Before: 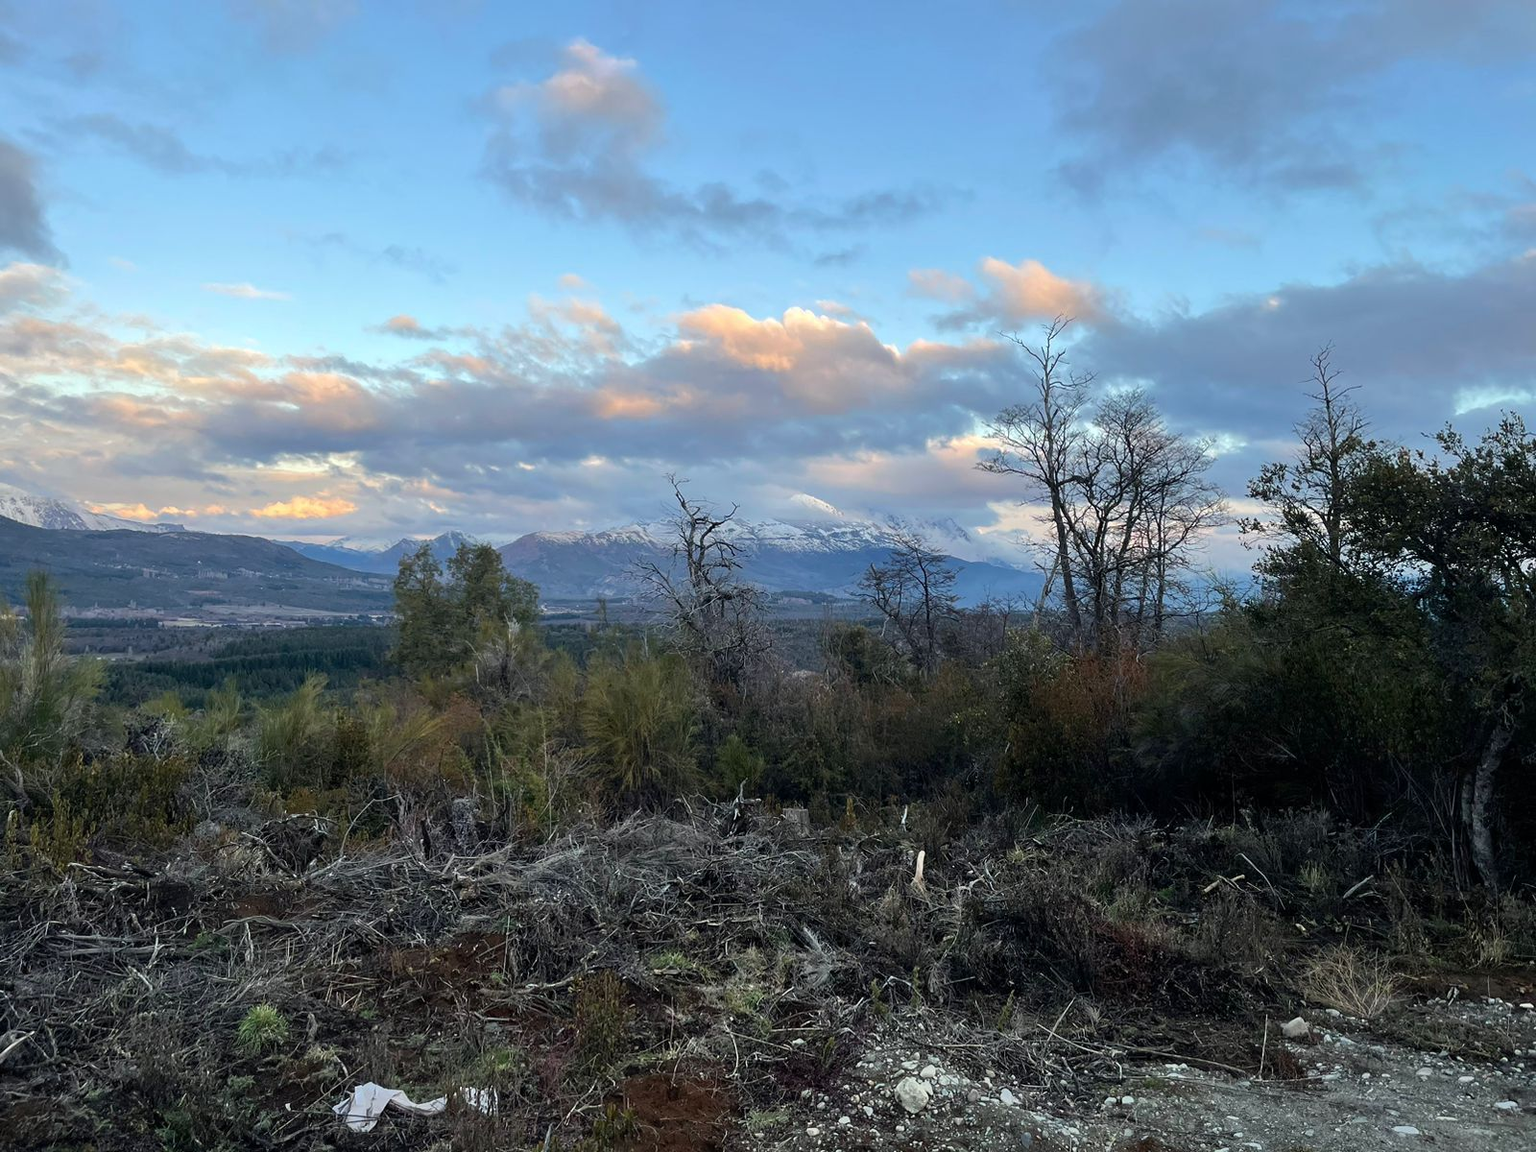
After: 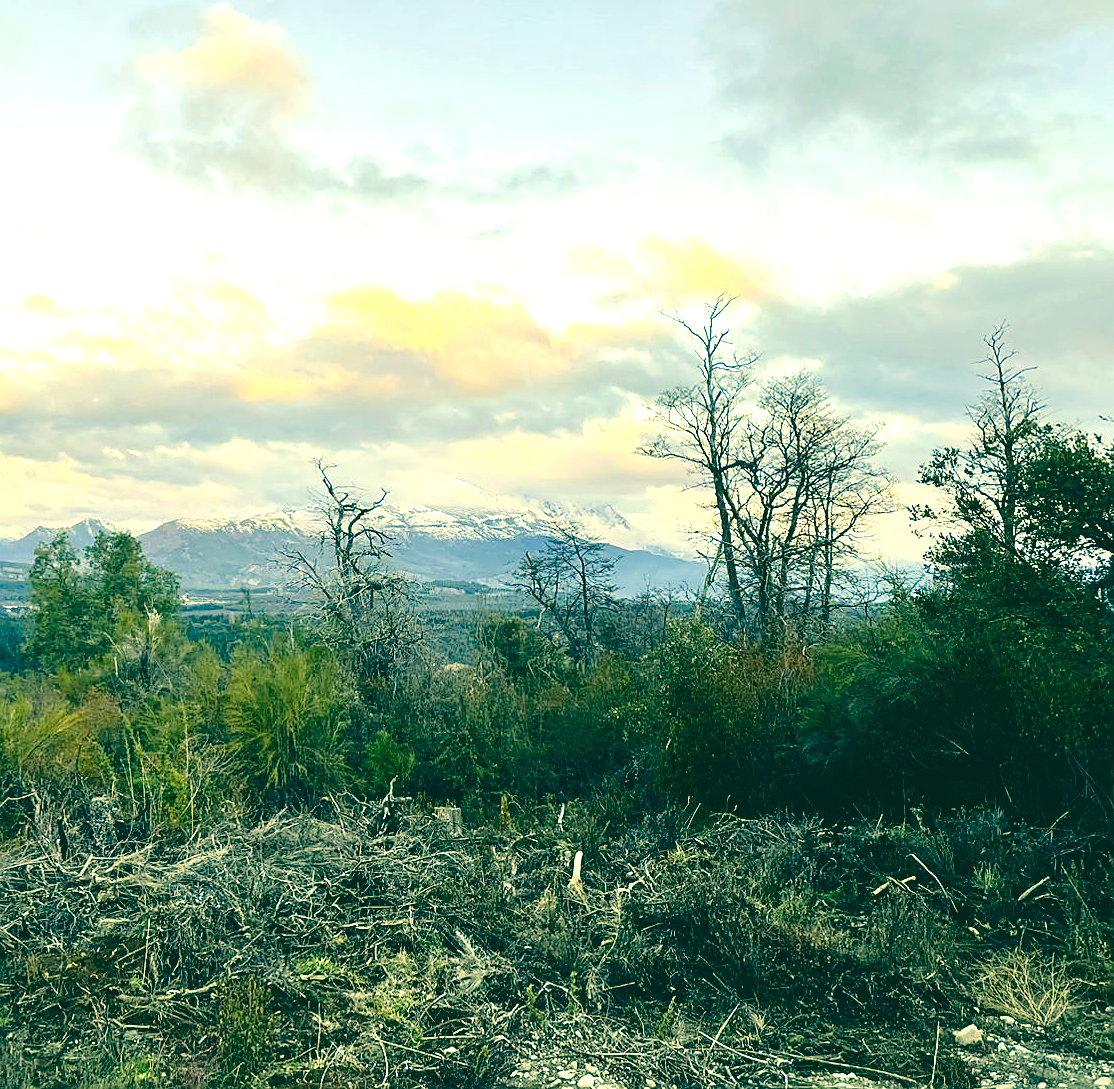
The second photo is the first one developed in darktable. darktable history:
exposure: black level correction 0, exposure 0.499 EV, compensate highlight preservation false
tone curve: curves: ch0 [(0, 0) (0.23, 0.189) (0.486, 0.52) (0.822, 0.825) (0.994, 0.955)]; ch1 [(0, 0) (0.226, 0.261) (0.379, 0.442) (0.469, 0.468) (0.495, 0.498) (0.514, 0.509) (0.561, 0.603) (0.59, 0.656) (1, 1)]; ch2 [(0, 0) (0.269, 0.299) (0.459, 0.43) (0.498, 0.5) (0.523, 0.52) (0.586, 0.569) (0.635, 0.617) (0.659, 0.681) (0.718, 0.764) (1, 1)], preserve colors none
crop and rotate: left 23.816%, top 2.929%, right 6.5%, bottom 6.251%
local contrast: mode bilateral grid, contrast 16, coarseness 35, detail 105%, midtone range 0.2
color correction: highlights a* 1.72, highlights b* 33.93, shadows a* -36.85, shadows b* -5.78
sharpen: on, module defaults
color balance rgb: global offset › luminance 0.724%, perceptual saturation grading › global saturation 0.969%, perceptual brilliance grading › global brilliance 25.499%, global vibrance 11.292%
